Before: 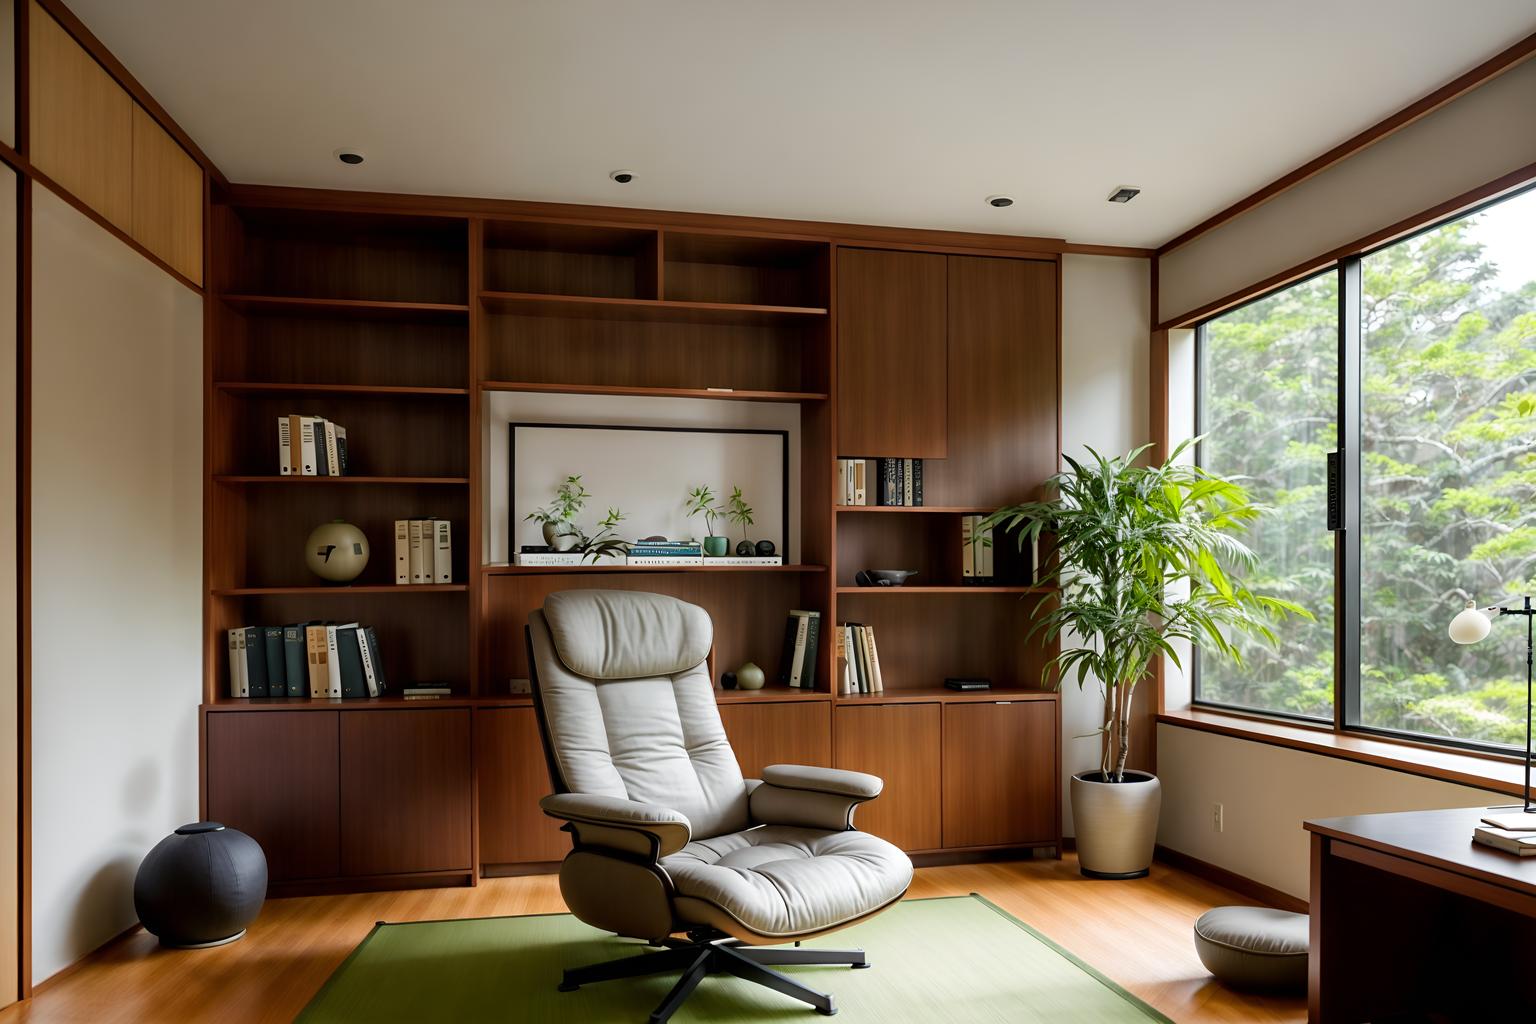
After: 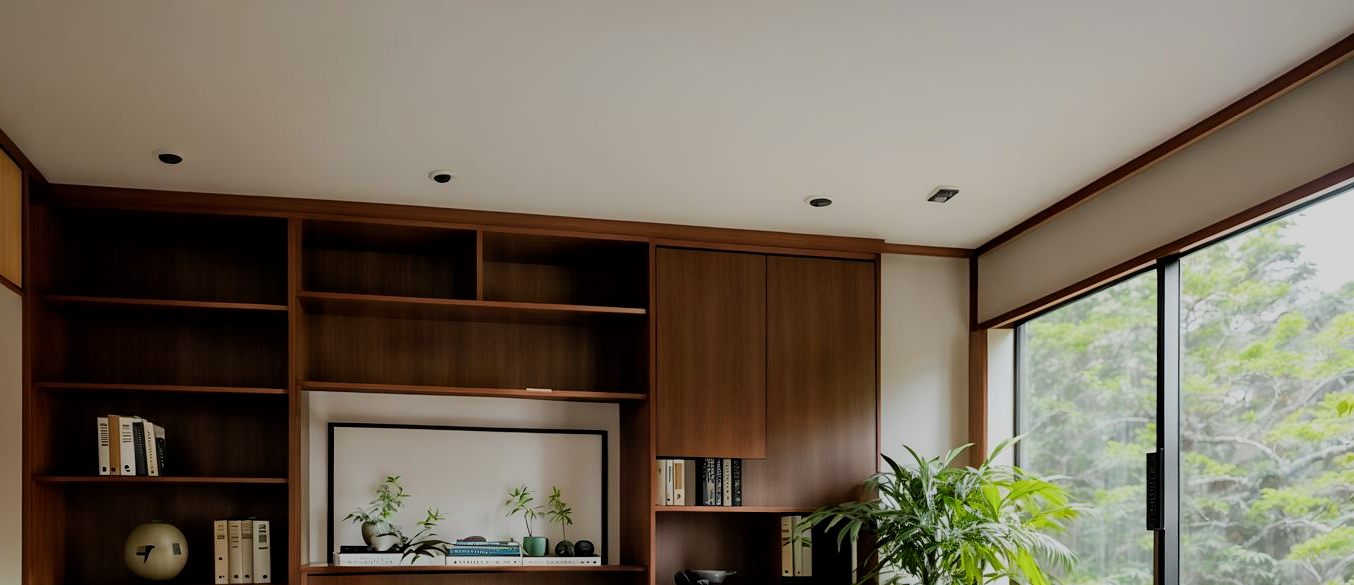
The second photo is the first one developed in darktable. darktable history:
filmic rgb: black relative exposure -7.65 EV, white relative exposure 4.56 EV, hardness 3.61
crop and rotate: left 11.812%, bottom 42.776%
